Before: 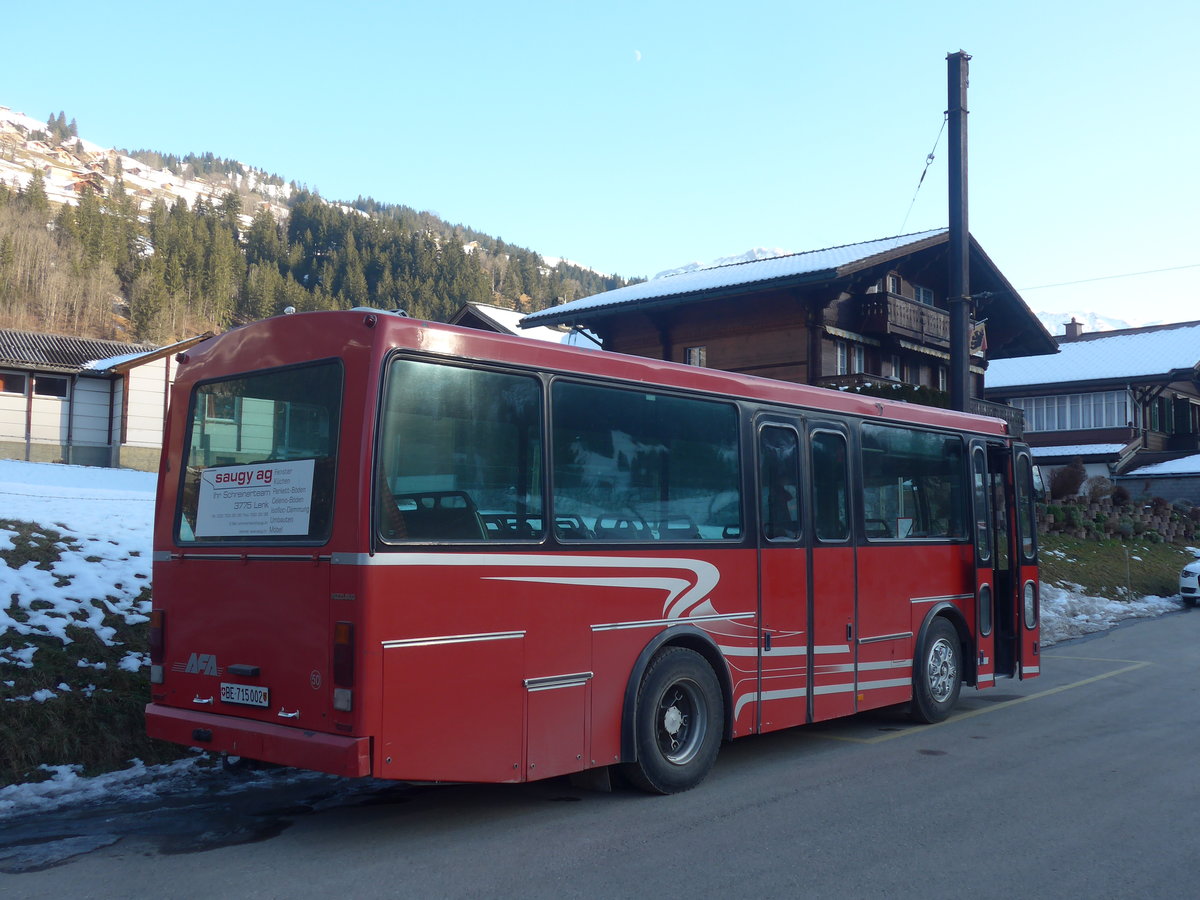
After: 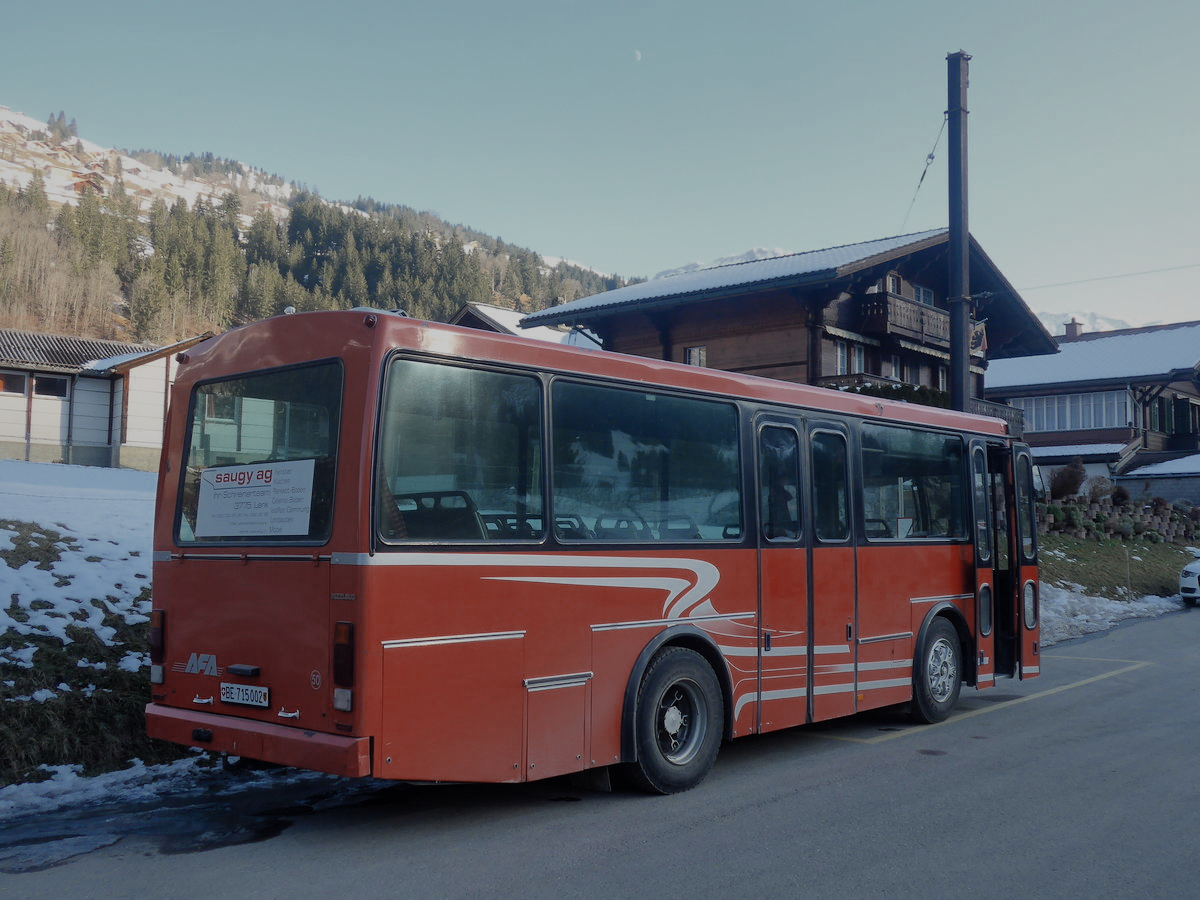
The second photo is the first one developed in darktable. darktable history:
shadows and highlights: on, module defaults
color zones: curves: ch0 [(0, 0.5) (0.125, 0.4) (0.25, 0.5) (0.375, 0.4) (0.5, 0.4) (0.625, 0.35) (0.75, 0.35) (0.875, 0.5)]; ch1 [(0, 0.35) (0.125, 0.45) (0.25, 0.35) (0.375, 0.35) (0.5, 0.35) (0.625, 0.35) (0.75, 0.45) (0.875, 0.35)]; ch2 [(0, 0.6) (0.125, 0.5) (0.25, 0.5) (0.375, 0.6) (0.5, 0.6) (0.625, 0.5) (0.75, 0.5) (0.875, 0.5)]
filmic rgb: black relative exposure -7.65 EV, white relative exposure 4.56 EV, hardness 3.61
